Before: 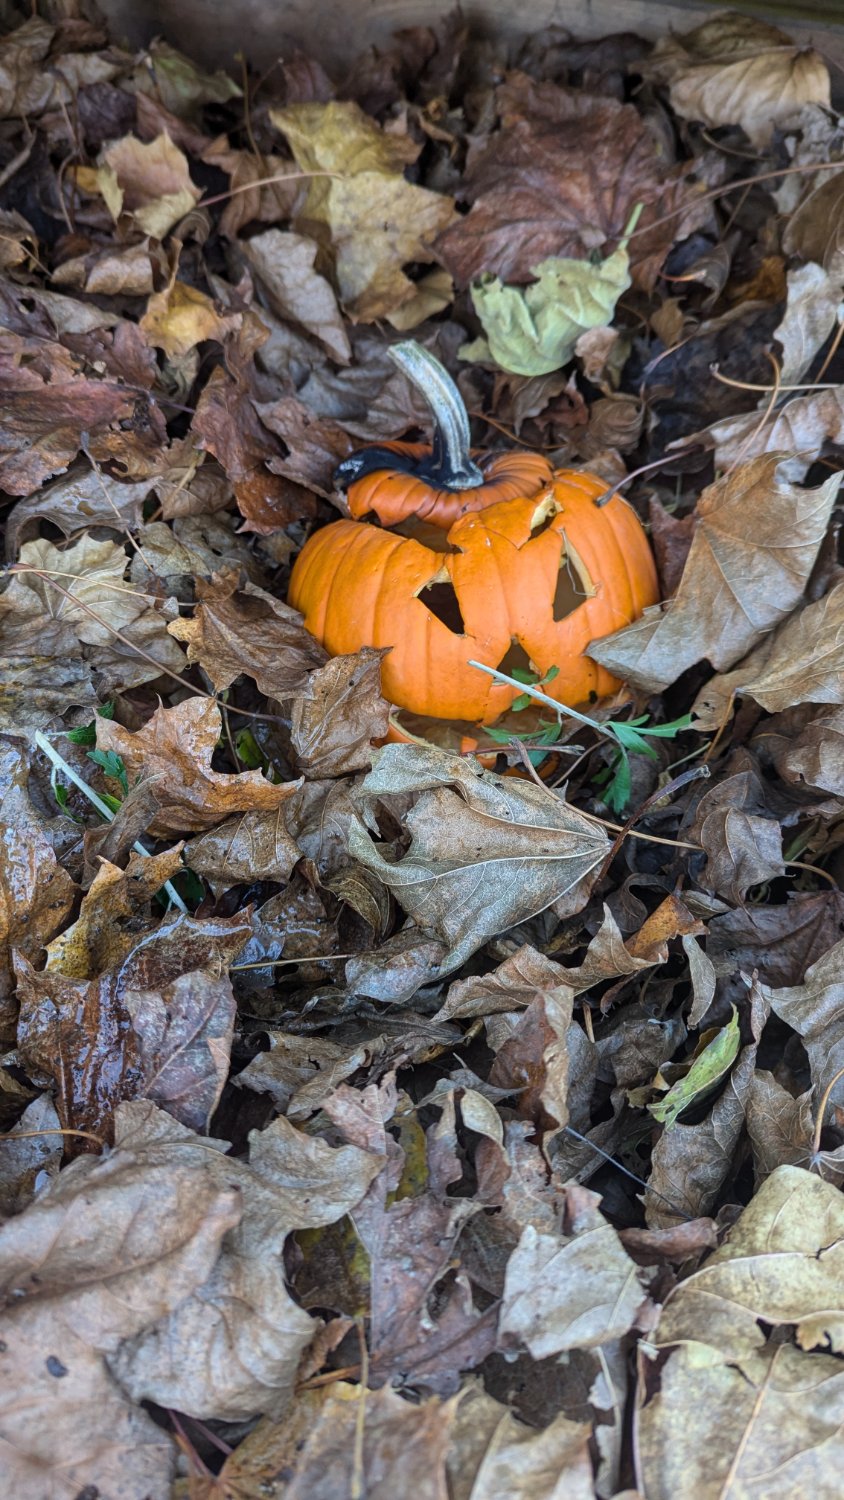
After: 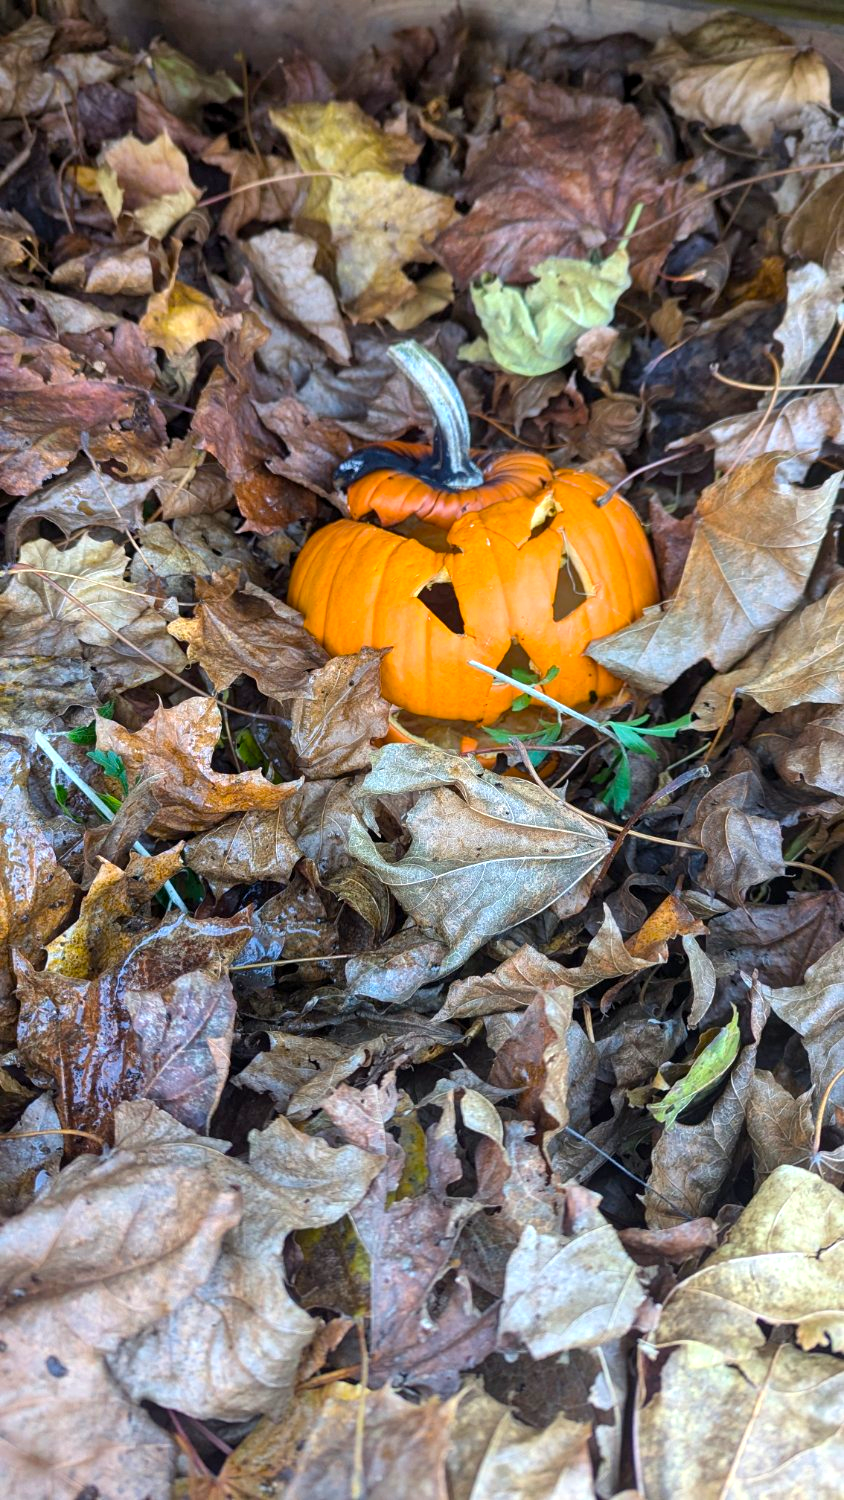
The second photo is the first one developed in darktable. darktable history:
exposure: black level correction 0.001, exposure 0.5 EV, compensate exposure bias true, compensate highlight preservation false
color balance rgb: perceptual saturation grading › global saturation 20%, global vibrance 20%
